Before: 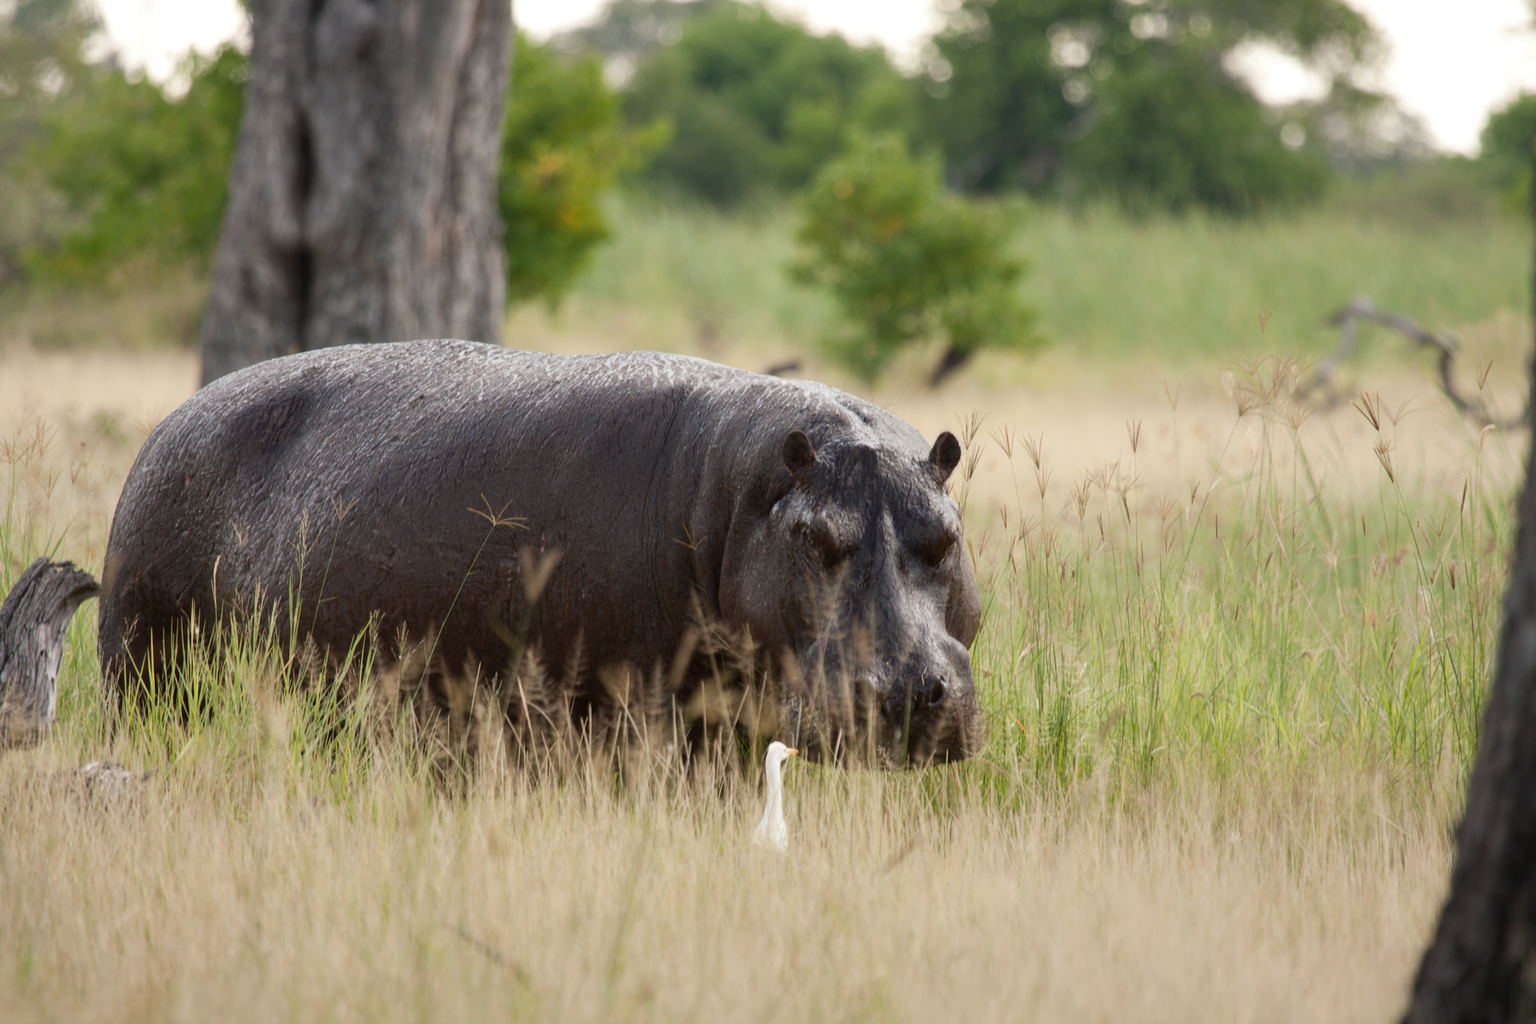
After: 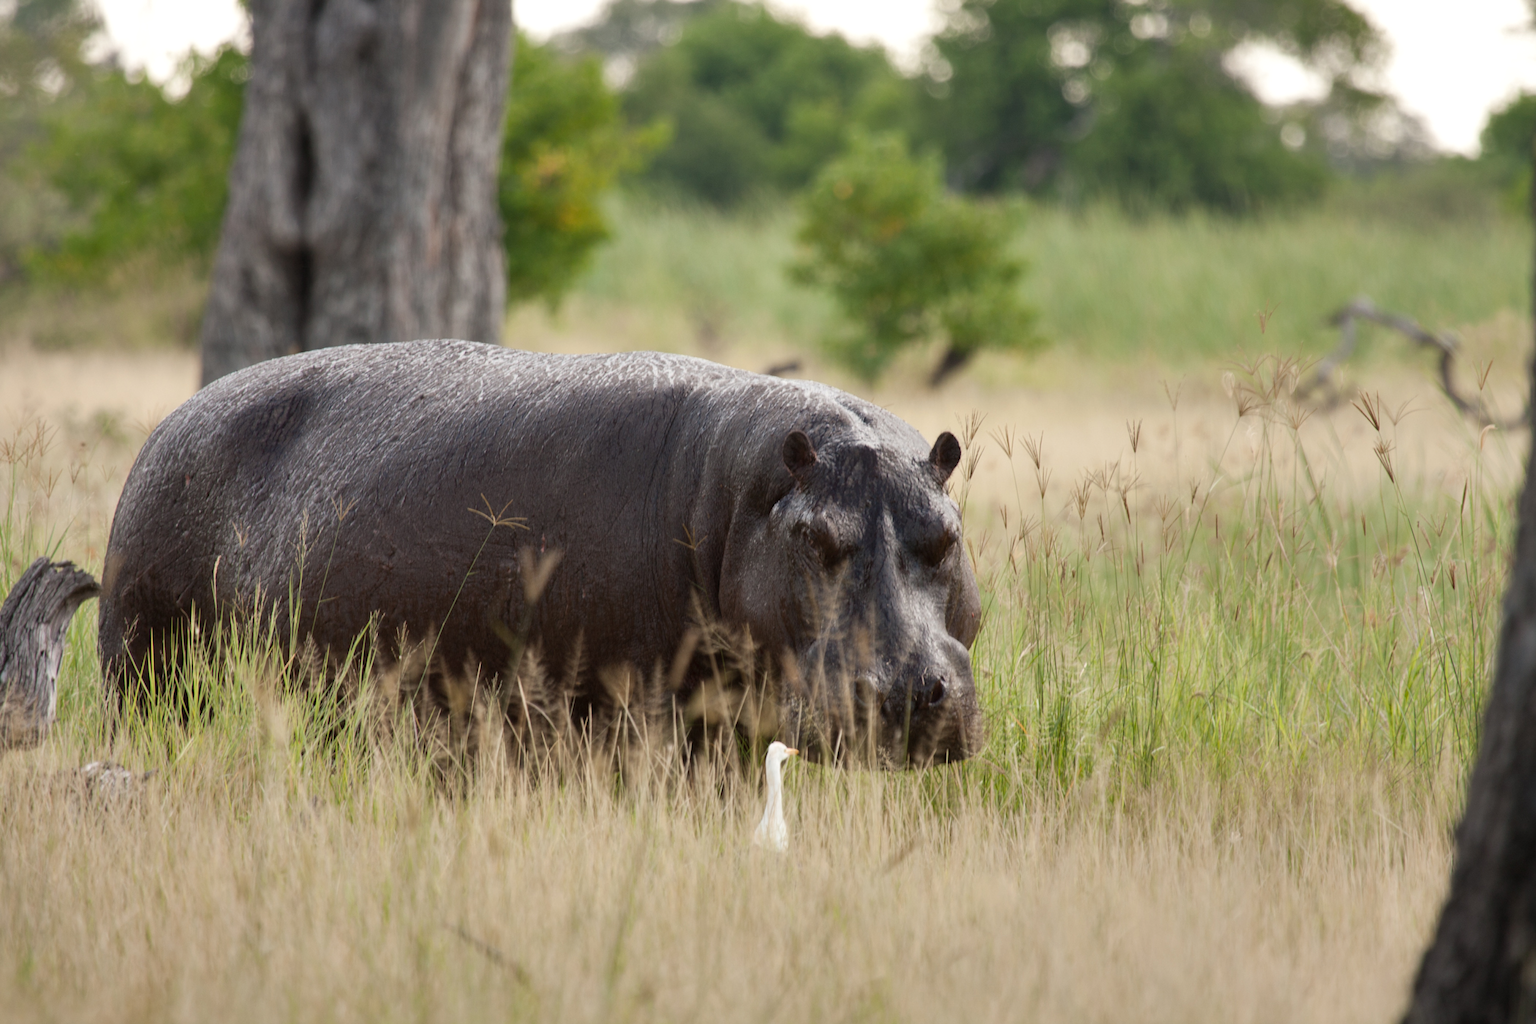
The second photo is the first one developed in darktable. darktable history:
shadows and highlights: shadows 13.76, white point adjustment 1.25, soften with gaussian
